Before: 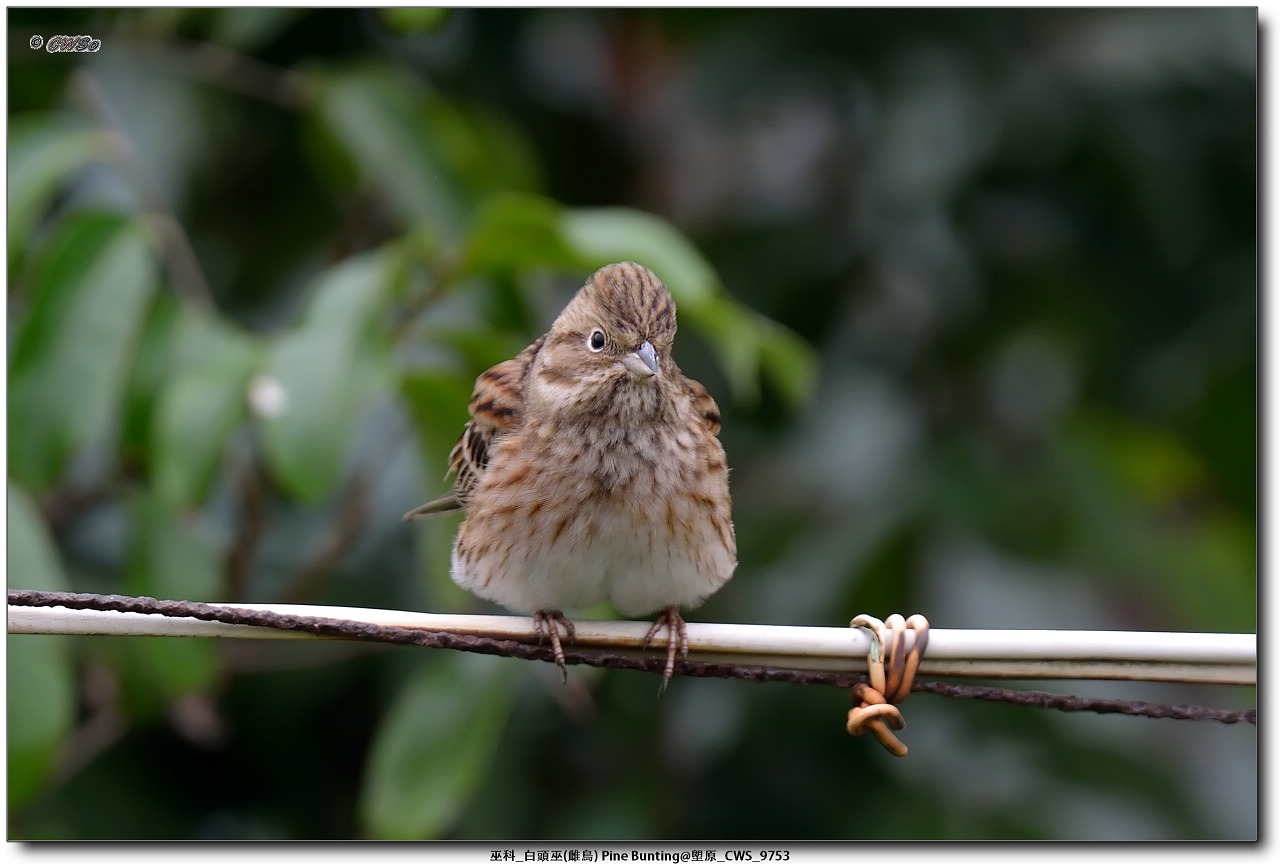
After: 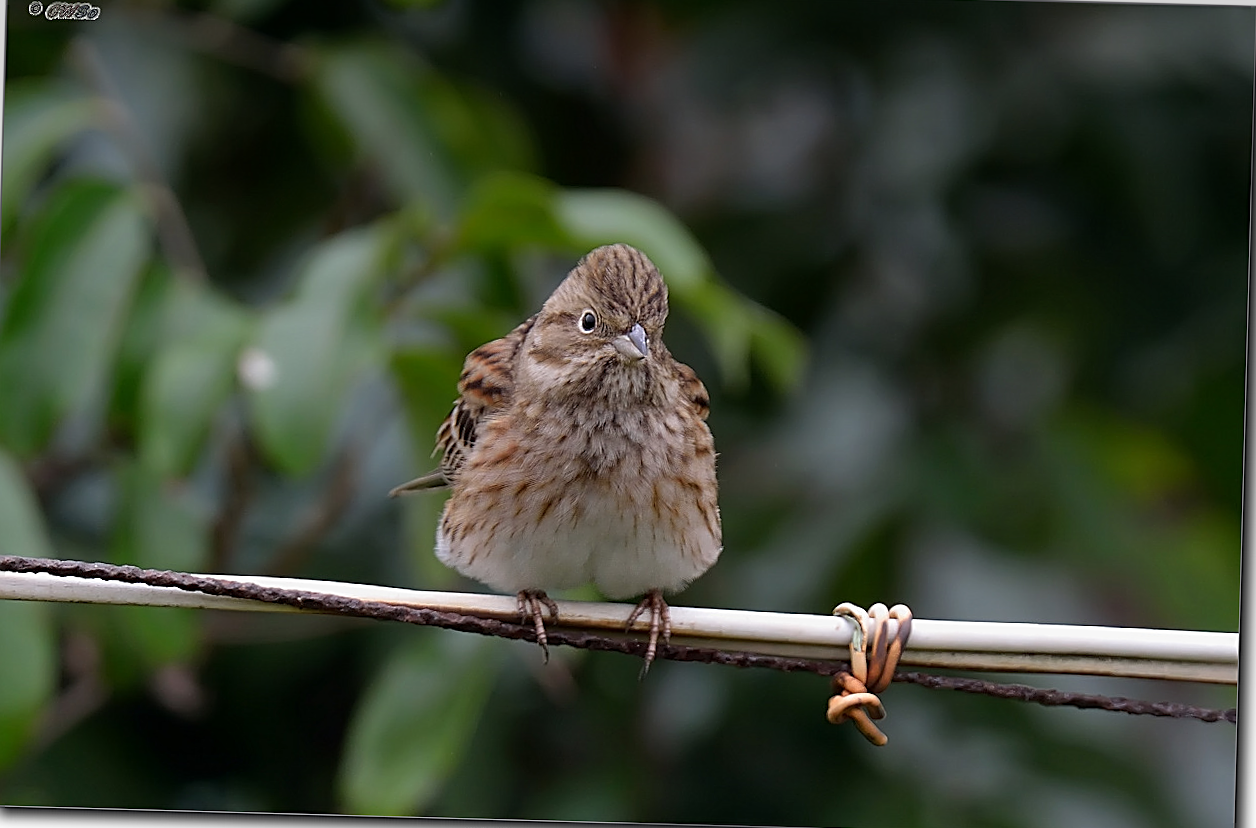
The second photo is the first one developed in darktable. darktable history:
rotate and perspective: rotation 1.57°, crop left 0.018, crop right 0.982, crop top 0.039, crop bottom 0.961
graduated density: on, module defaults
sharpen: amount 0.75
